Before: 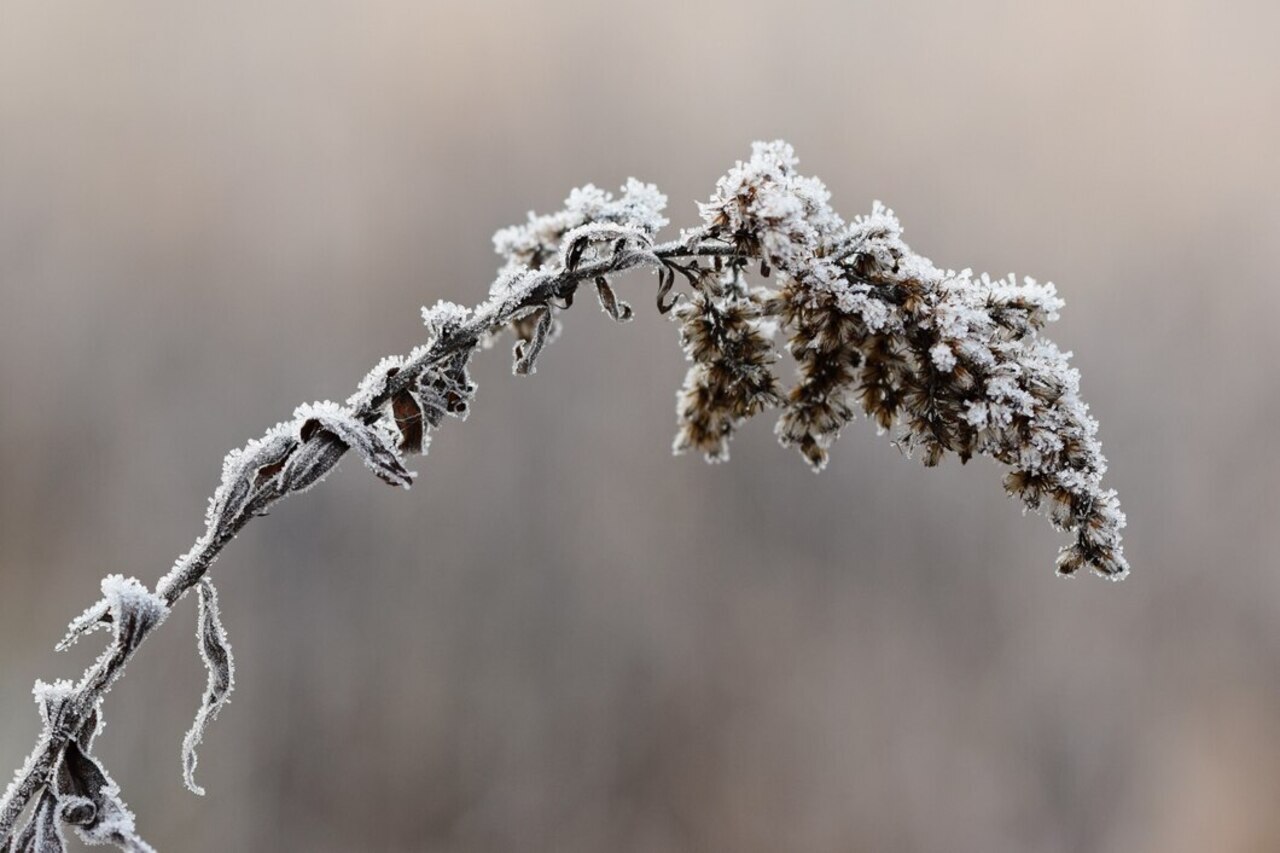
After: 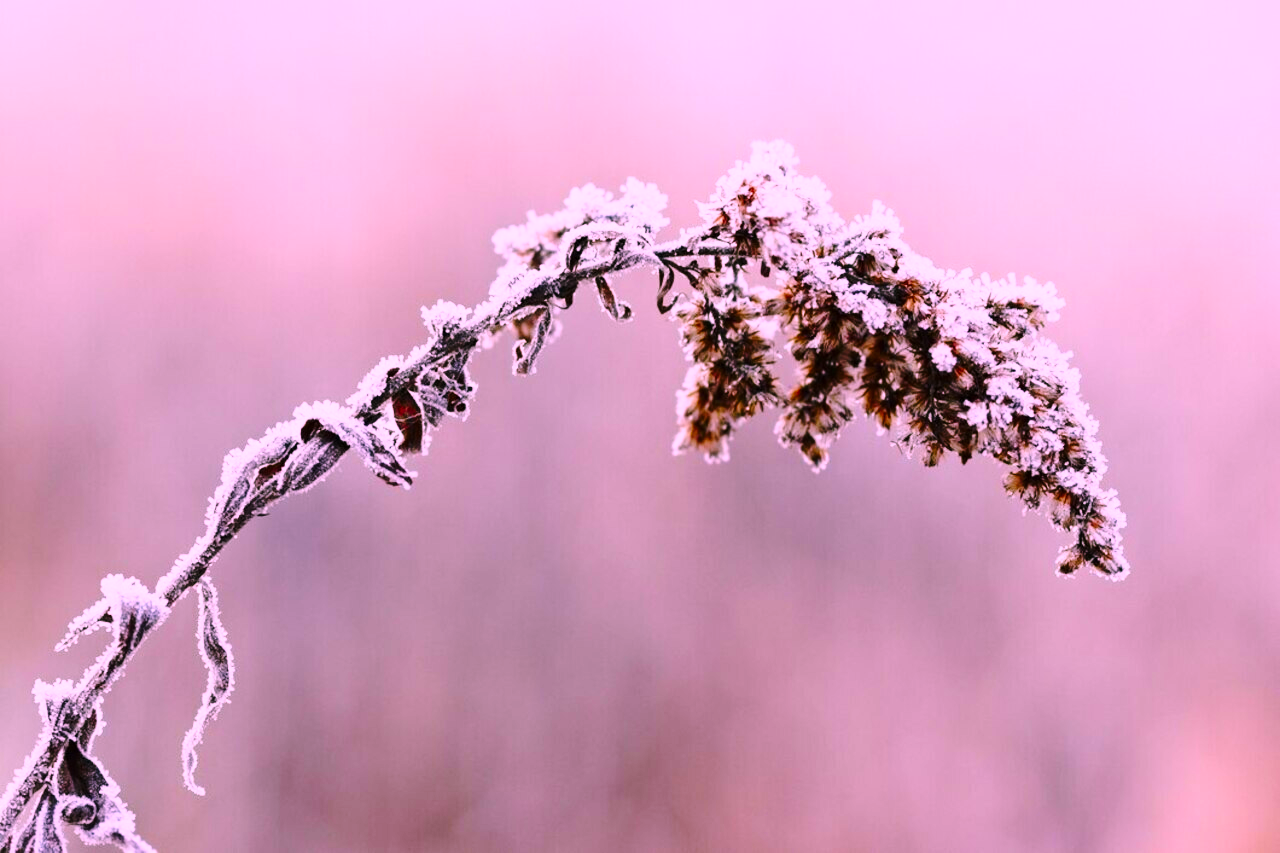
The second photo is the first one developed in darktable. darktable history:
color correction: highlights a* 19.5, highlights b* -11.53, saturation 1.69
base curve: curves: ch0 [(0, 0) (0.028, 0.03) (0.121, 0.232) (0.46, 0.748) (0.859, 0.968) (1, 1)], preserve colors none
